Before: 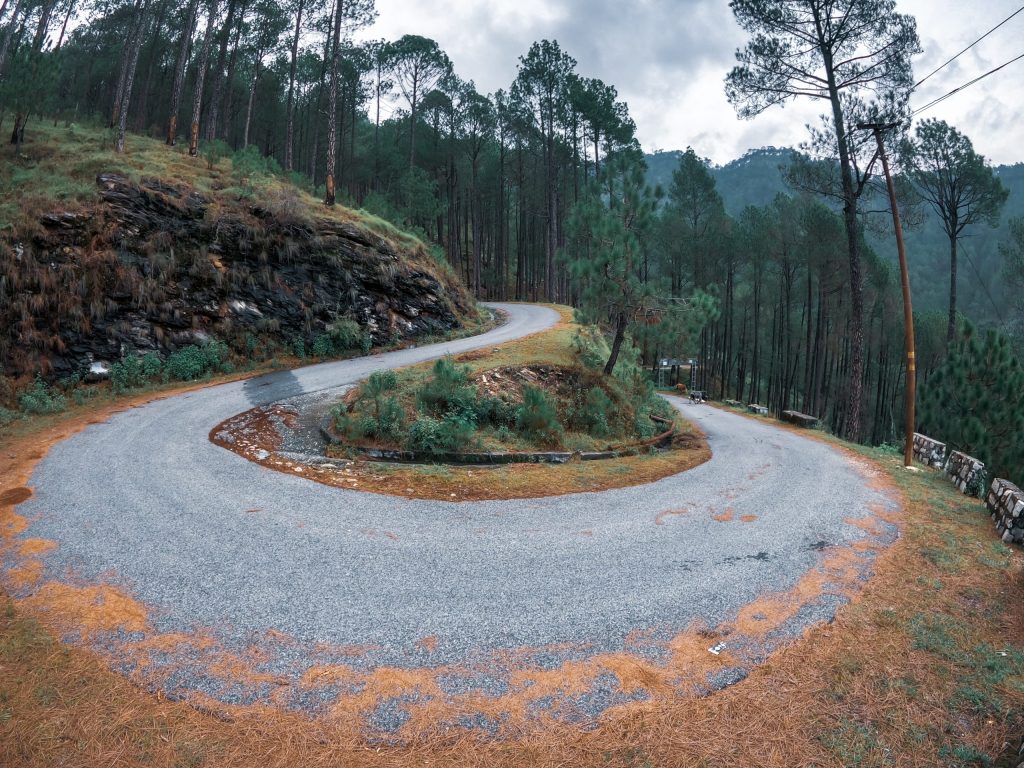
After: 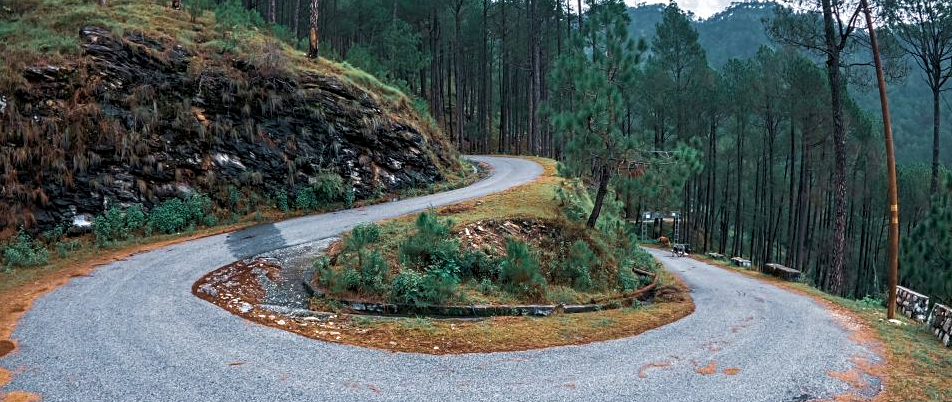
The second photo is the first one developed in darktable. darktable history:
contrast equalizer: y [[0.5, 0.5, 0.5, 0.539, 0.64, 0.611], [0.5 ×6], [0.5 ×6], [0 ×6], [0 ×6]]
crop: left 1.744%, top 19.225%, right 5.069%, bottom 28.357%
velvia: on, module defaults
